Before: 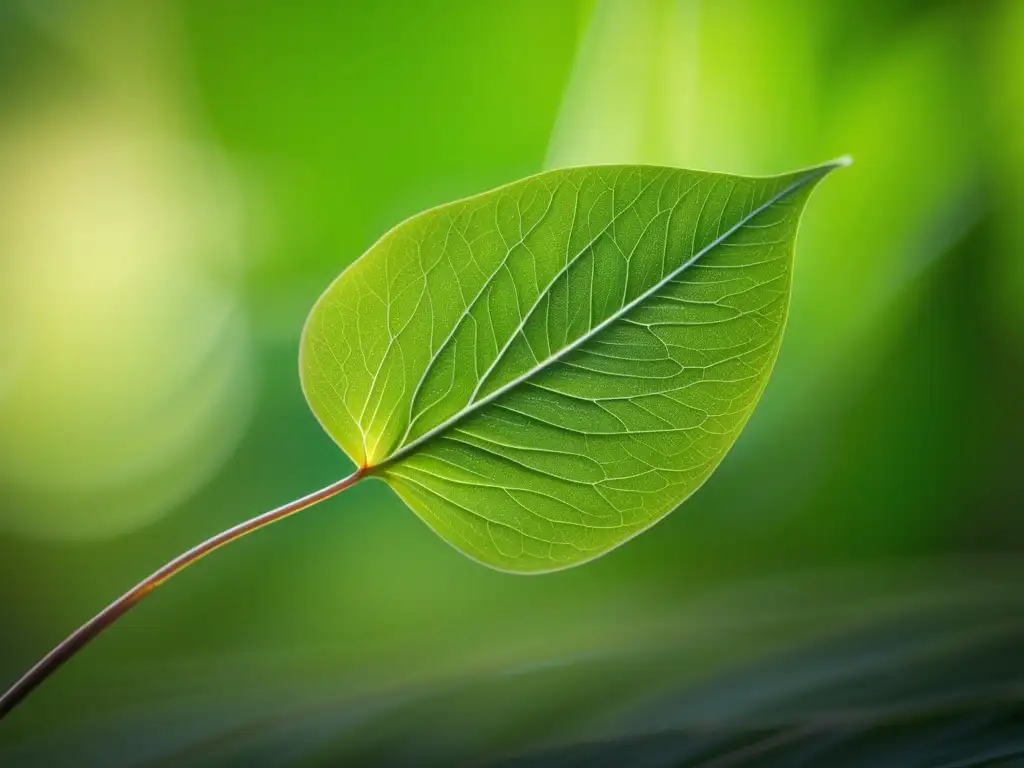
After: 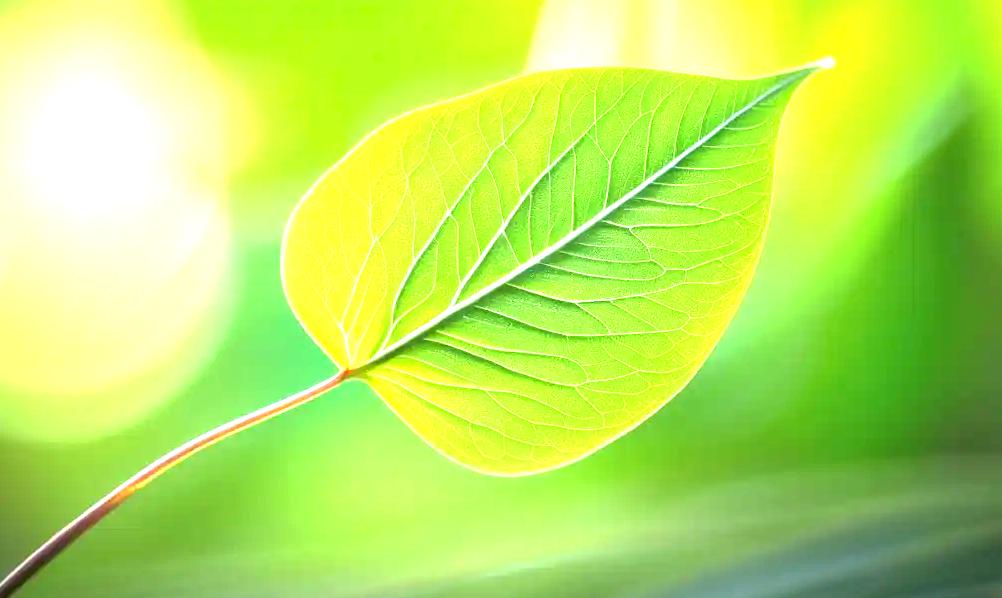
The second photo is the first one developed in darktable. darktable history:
exposure: exposure 2.207 EV, compensate highlight preservation false
crop and rotate: left 1.814%, top 12.818%, right 0.25%, bottom 9.225%
